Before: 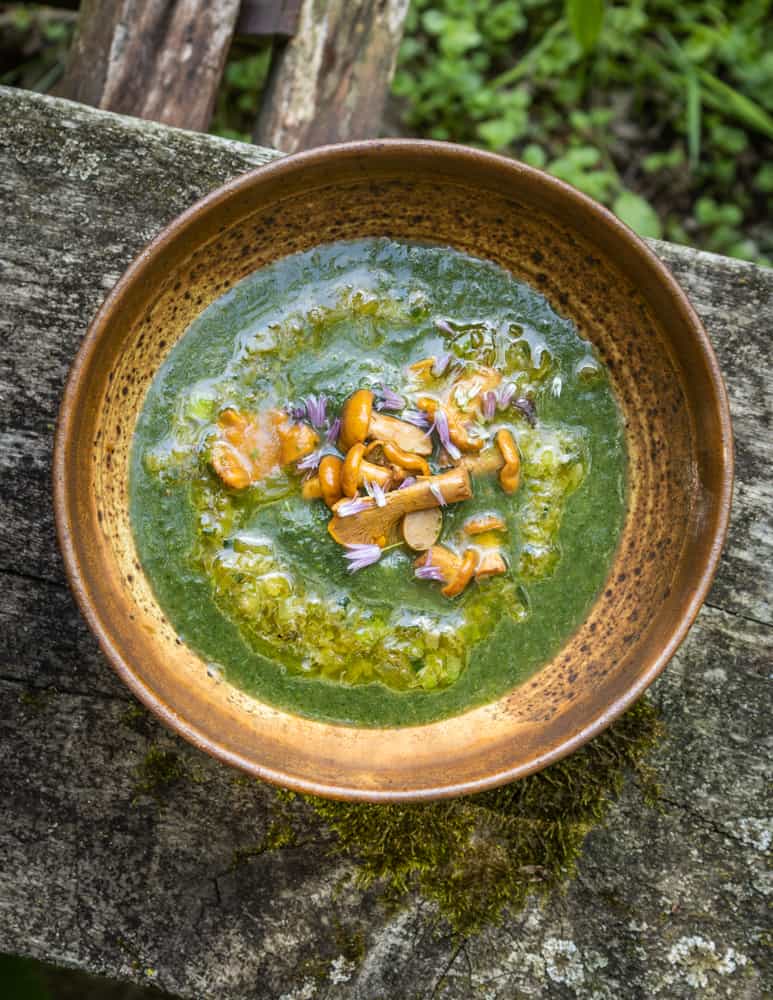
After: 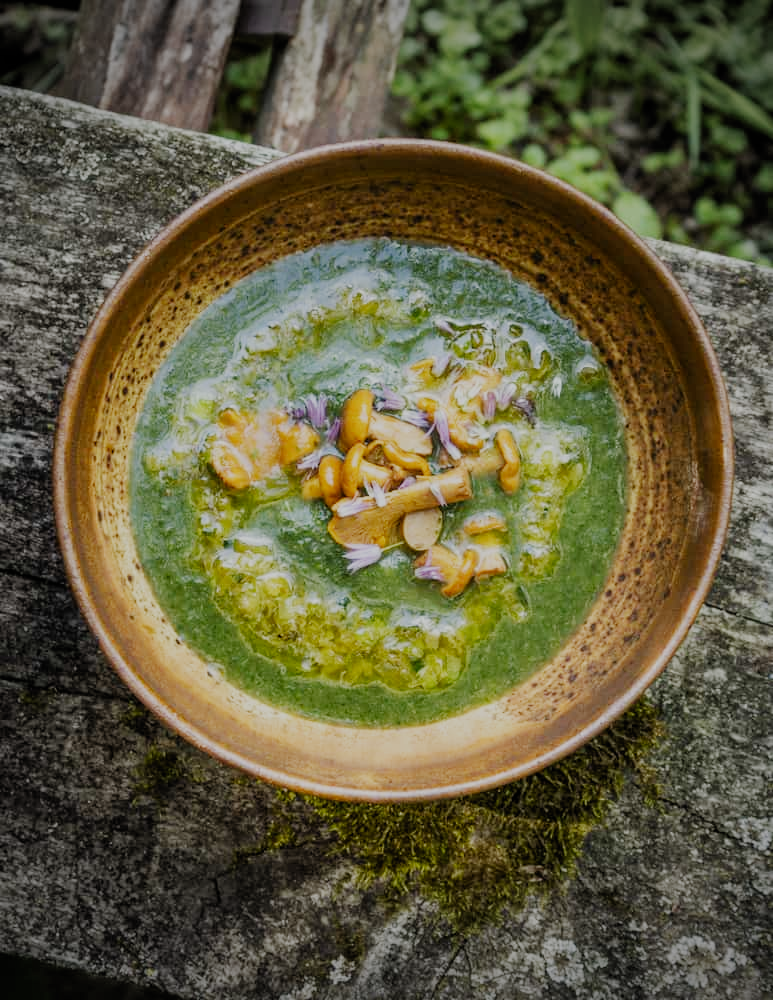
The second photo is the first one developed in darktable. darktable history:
filmic rgb: black relative exposure -6.91 EV, white relative exposure 5.63 EV, hardness 2.85, preserve chrominance no, color science v5 (2021), contrast in shadows safe, contrast in highlights safe
vignetting: fall-off start 88.35%, fall-off radius 43.54%, center (-0.01, 0), width/height ratio 1.166
color correction: highlights a* -0.145, highlights b* 0.085
